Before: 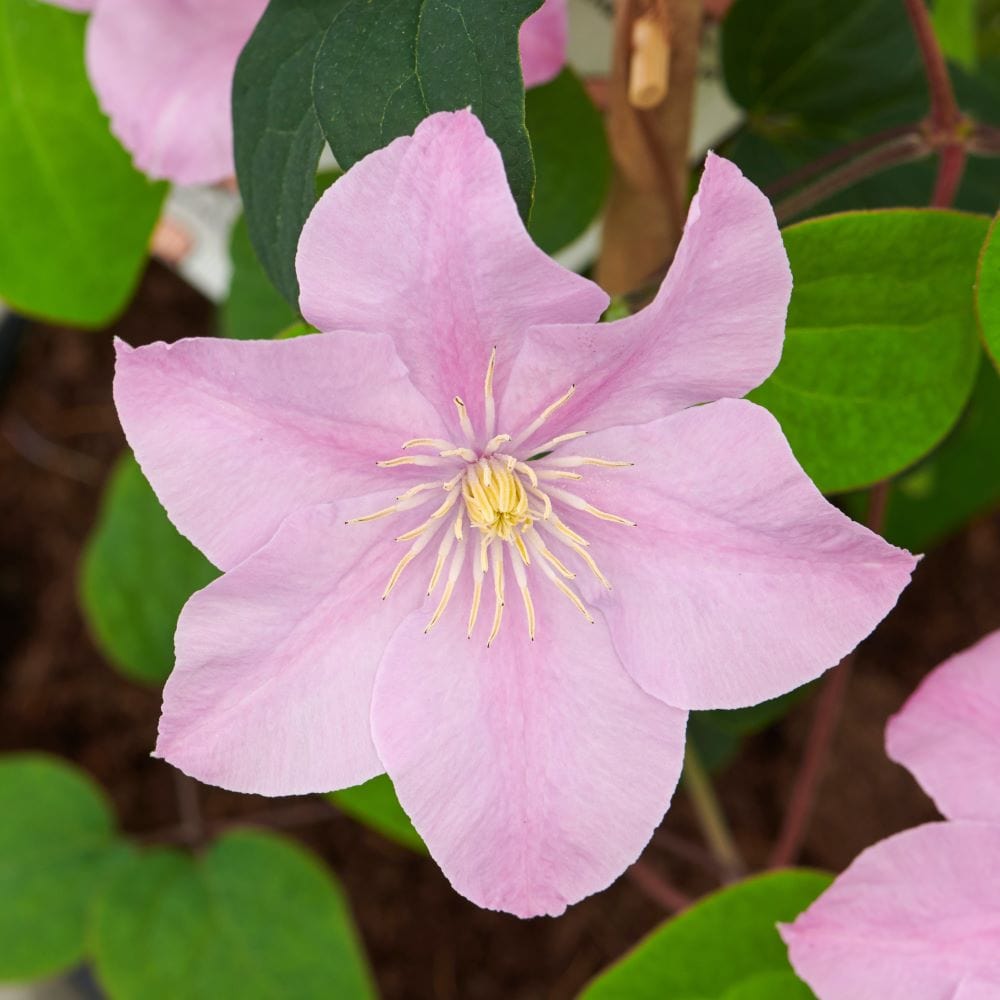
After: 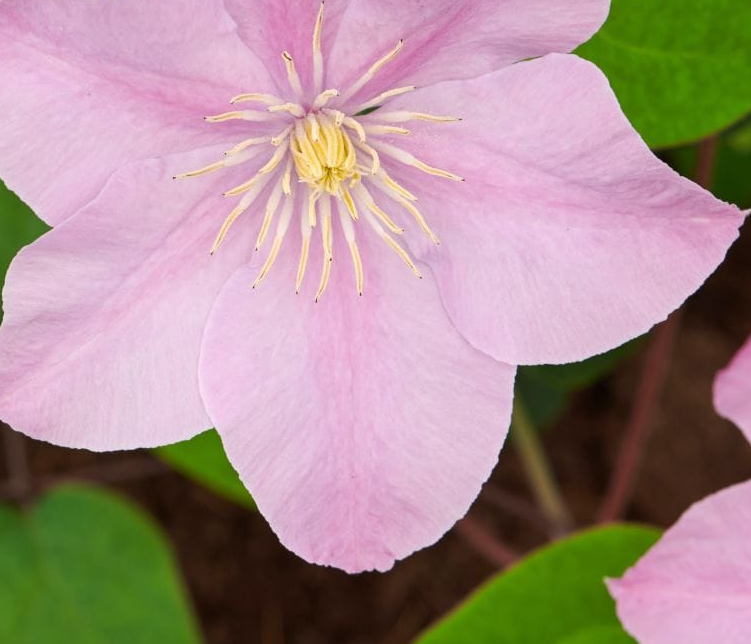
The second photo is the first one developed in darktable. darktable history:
crop and rotate: left 17.257%, top 34.54%, right 7.583%, bottom 1.012%
